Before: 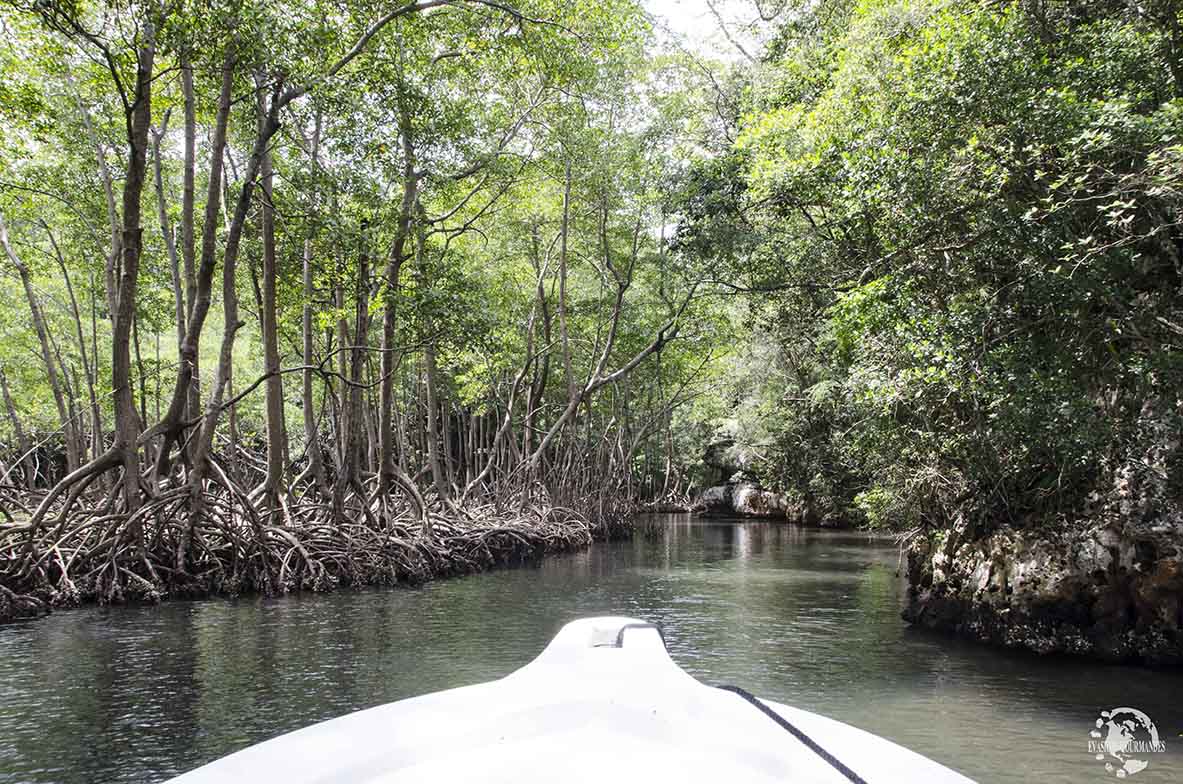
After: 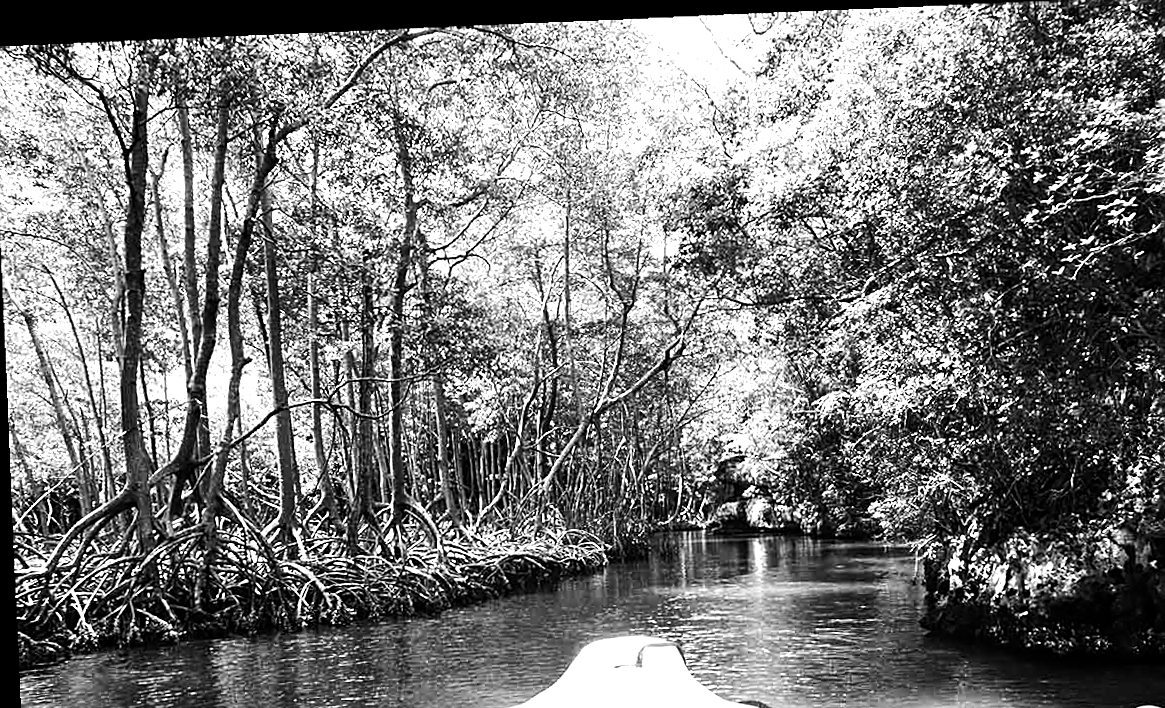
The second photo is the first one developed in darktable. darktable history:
crop and rotate: angle 0.2°, left 0.275%, right 3.127%, bottom 14.18%
tone equalizer: -8 EV -1.08 EV, -7 EV -1.01 EV, -6 EV -0.867 EV, -5 EV -0.578 EV, -3 EV 0.578 EV, -2 EV 0.867 EV, -1 EV 1.01 EV, +0 EV 1.08 EV, edges refinement/feathering 500, mask exposure compensation -1.57 EV, preserve details no
contrast brightness saturation: contrast 0.04, saturation 0.16
monochrome: on, module defaults
rotate and perspective: rotation -2.29°, automatic cropping off
sharpen: on, module defaults
